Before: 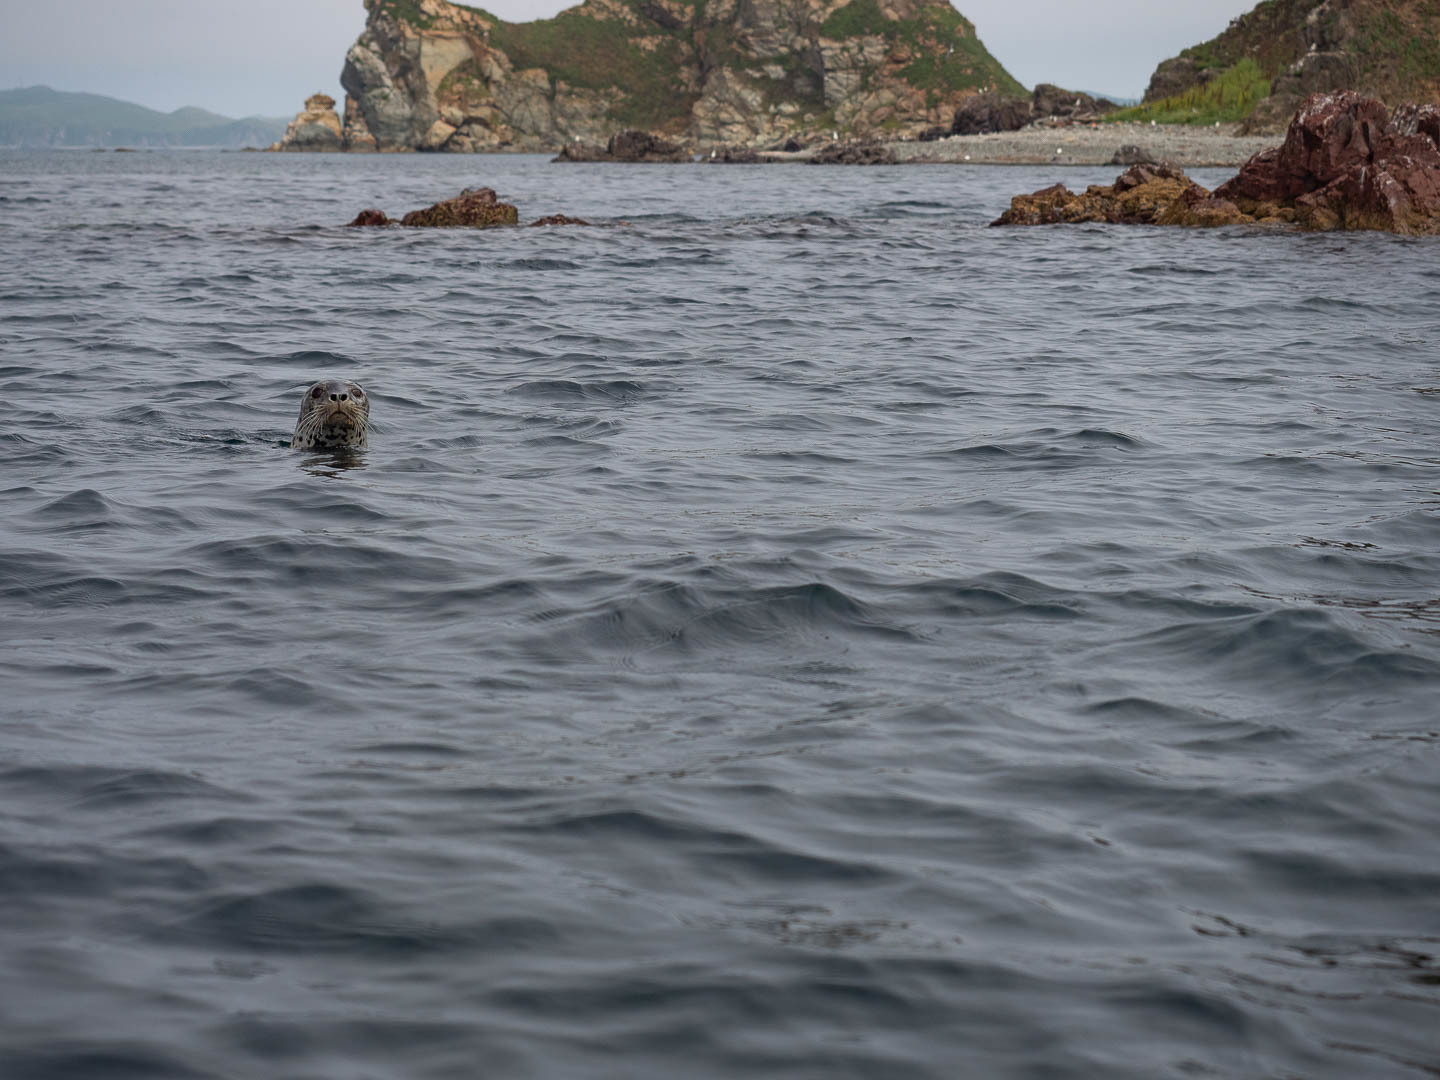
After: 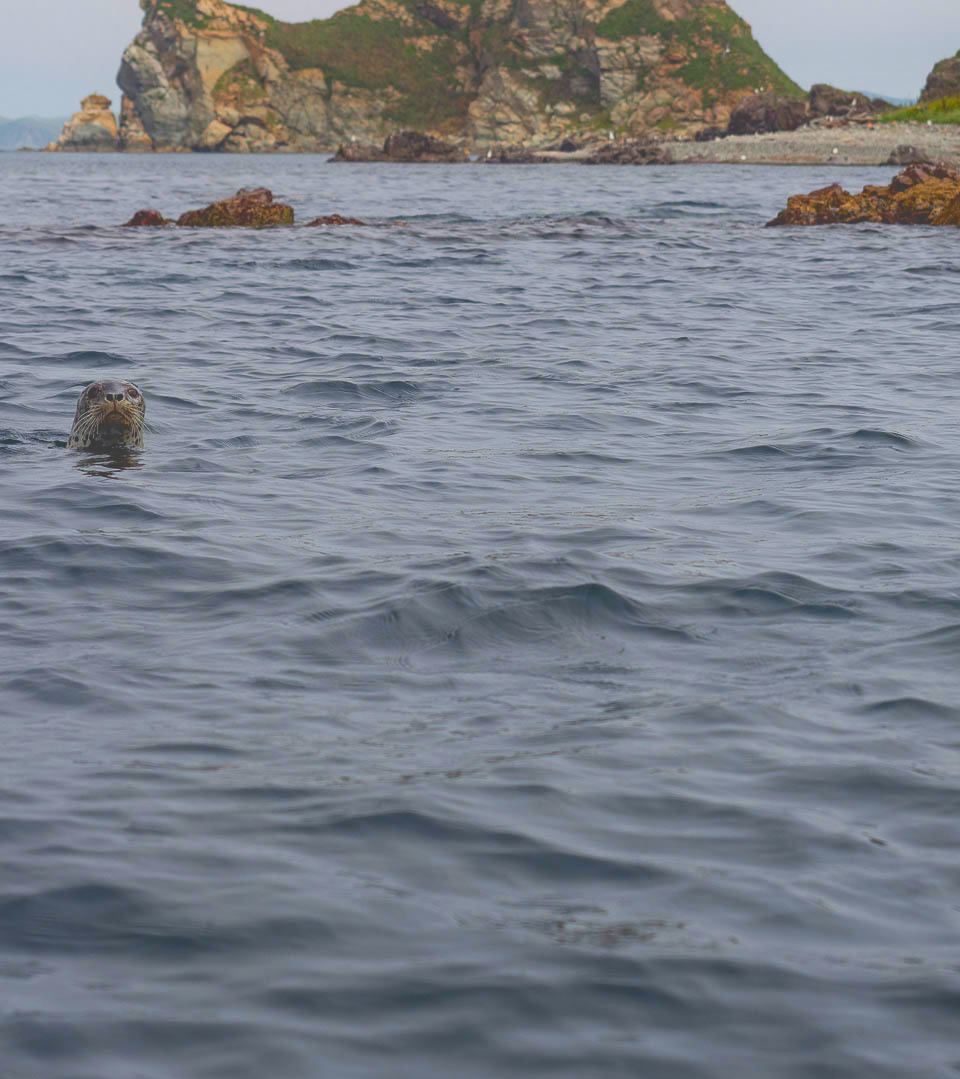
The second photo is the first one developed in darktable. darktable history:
color balance rgb: shadows lift › chroma 1.83%, shadows lift › hue 265.41°, perceptual saturation grading › global saturation 14.897%, global vibrance 25.594%
tone equalizer: mask exposure compensation -0.496 EV
filmic rgb: middle gray luminance 9.31%, black relative exposure -10.61 EV, white relative exposure 3.43 EV, target black luminance 0%, hardness 5.99, latitude 59.66%, contrast 1.086, highlights saturation mix 4.36%, shadows ↔ highlights balance 28.56%
crop and rotate: left 15.58%, right 17.697%
levels: levels [0, 0.478, 1]
shadows and highlights: shadows -22.85, highlights 46.88, soften with gaussian
tone curve: curves: ch0 [(0, 0.211) (0.15, 0.25) (1, 0.953)], color space Lab, independent channels, preserve colors none
